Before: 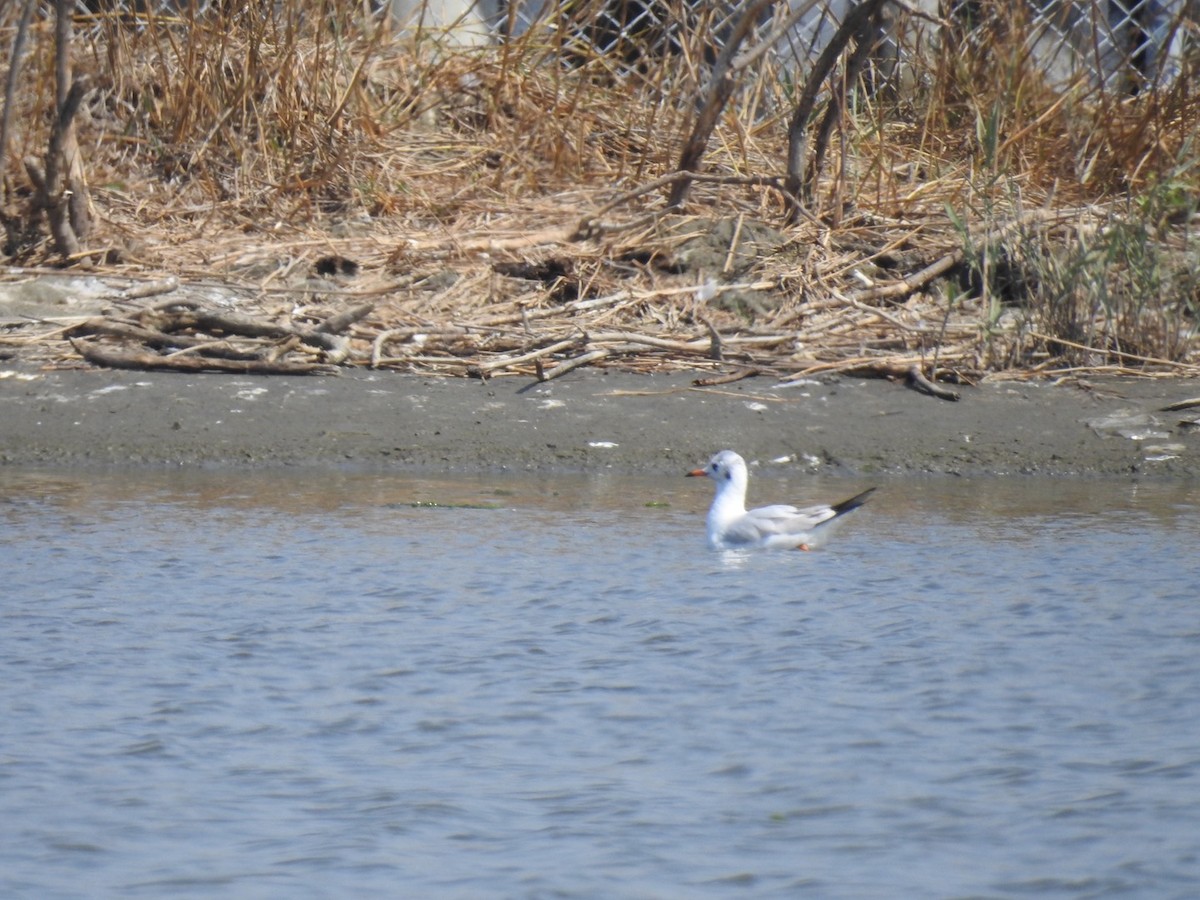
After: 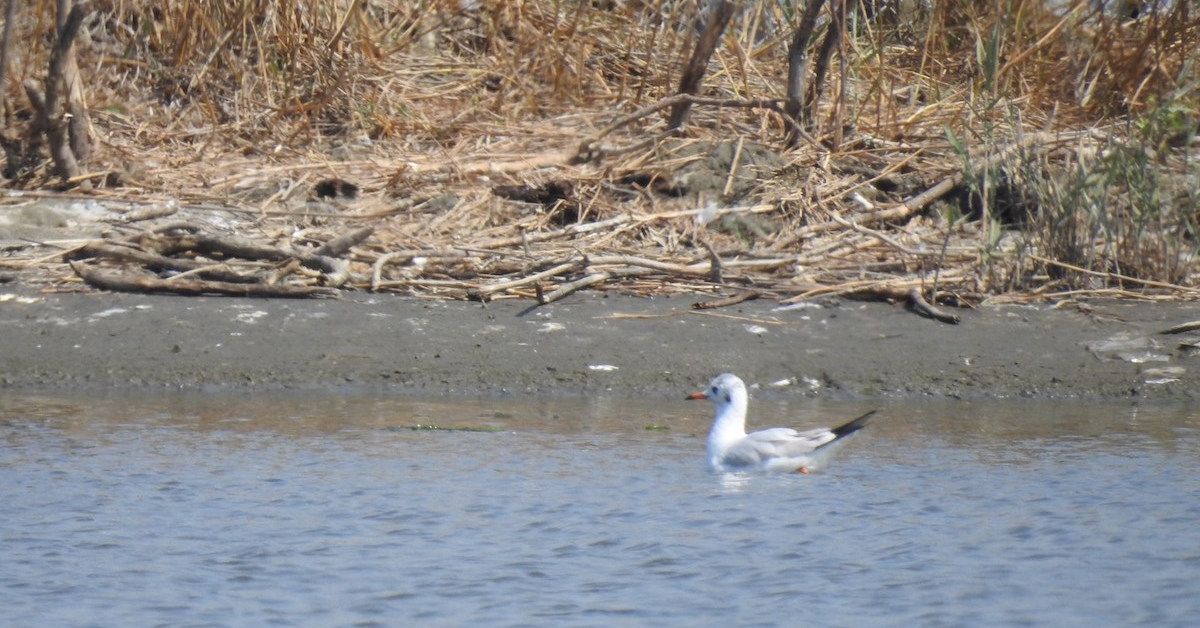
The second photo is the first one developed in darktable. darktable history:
crop and rotate: top 8.641%, bottom 21.492%
